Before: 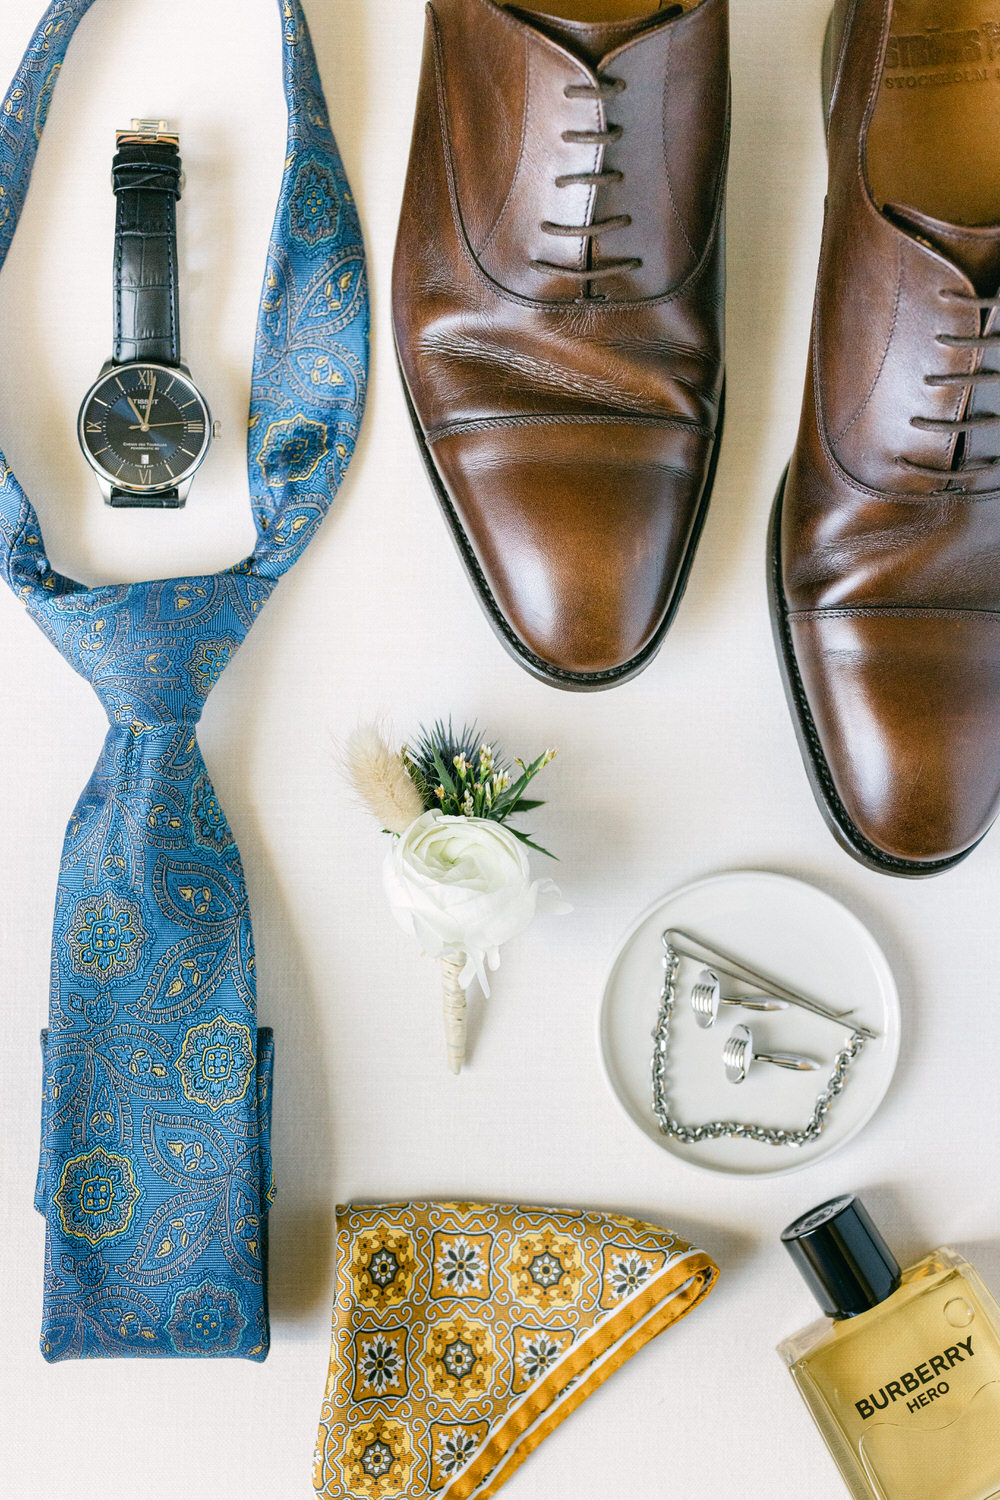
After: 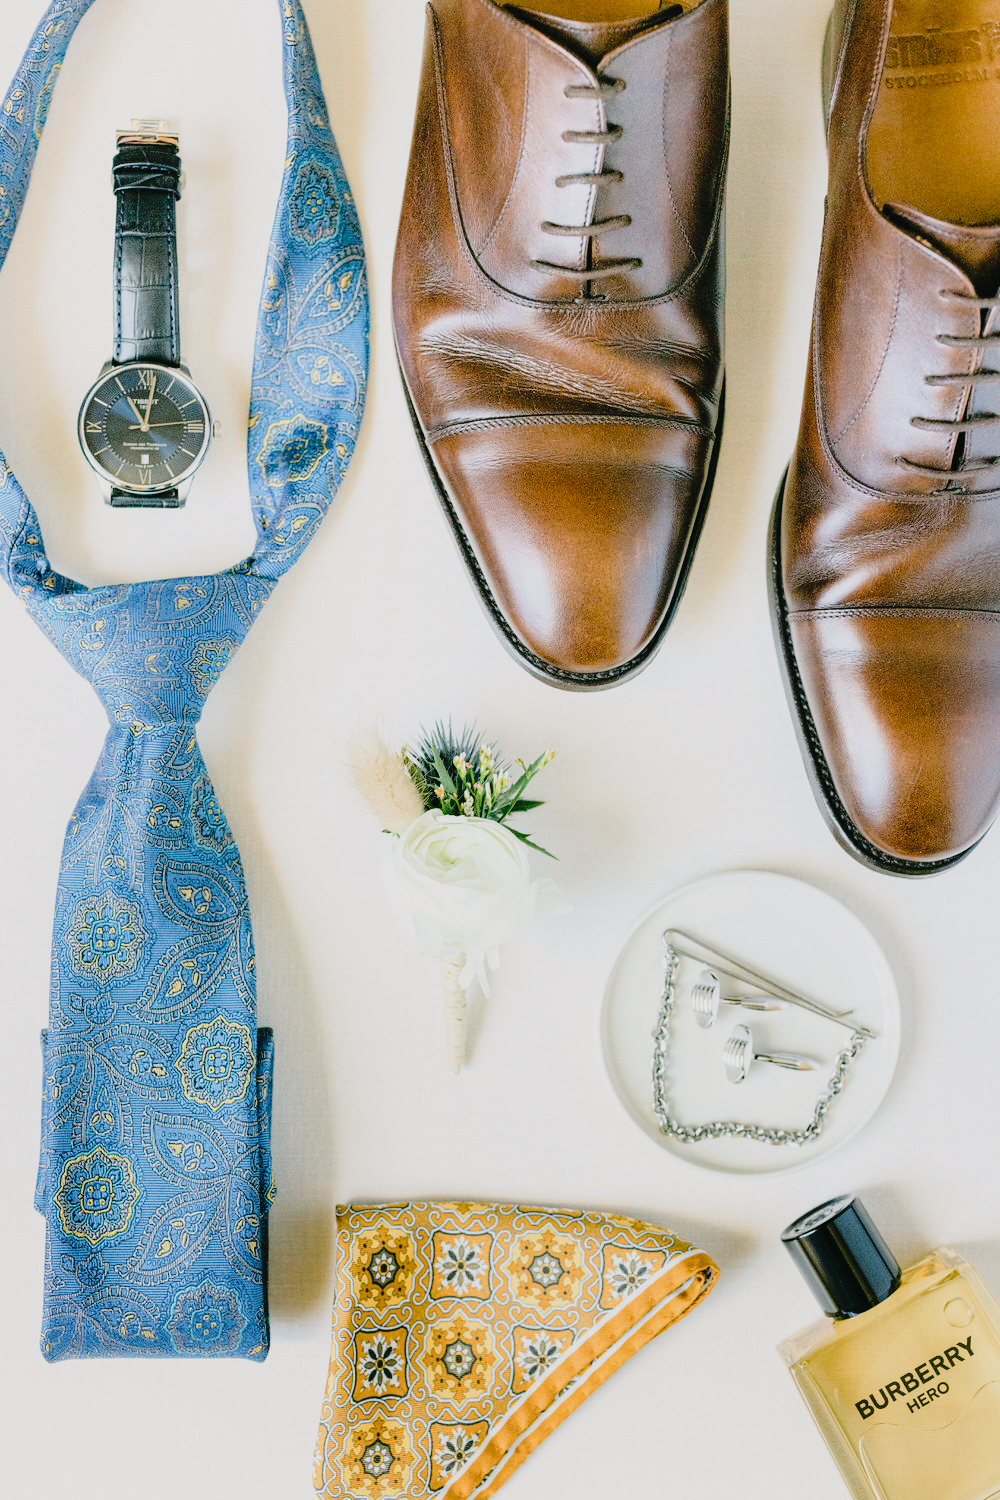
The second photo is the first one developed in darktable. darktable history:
exposure: exposure 1.161 EV, compensate highlight preservation false
filmic rgb: black relative exposure -16 EV, white relative exposure 6.15 EV, hardness 5.22
tone curve: curves: ch0 [(0, 0.013) (0.175, 0.11) (0.337, 0.304) (0.498, 0.485) (0.78, 0.742) (0.993, 0.954)]; ch1 [(0, 0) (0.294, 0.184) (0.359, 0.34) (0.362, 0.35) (0.43, 0.41) (0.469, 0.463) (0.495, 0.502) (0.54, 0.563) (0.612, 0.641) (1, 1)]; ch2 [(0, 0) (0.44, 0.437) (0.495, 0.502) (0.524, 0.534) (0.557, 0.56) (0.634, 0.654) (0.728, 0.722) (1, 1)], preserve colors none
